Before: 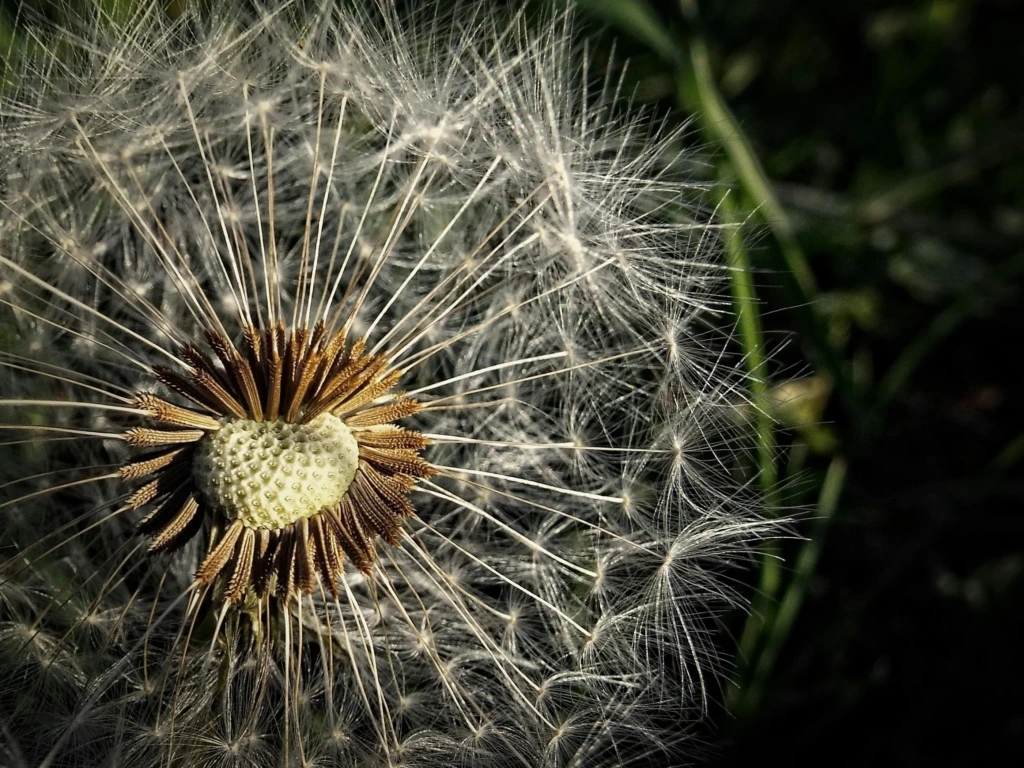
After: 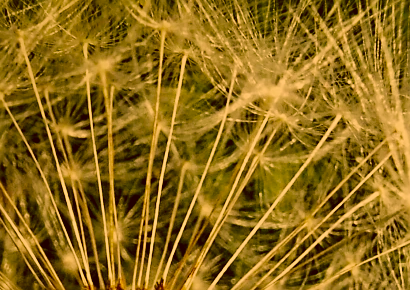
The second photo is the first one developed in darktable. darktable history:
crop: left 15.704%, top 5.462%, right 44.169%, bottom 56.734%
color correction: highlights a* 10.7, highlights b* 29.98, shadows a* 2.64, shadows b* 18.25, saturation 1.75
color zones: curves: ch1 [(0, 0.469) (0.001, 0.469) (0.12, 0.446) (0.248, 0.469) (0.5, 0.5) (0.748, 0.5) (0.999, 0.469) (1, 0.469)]
filmic rgb: black relative exposure -7.65 EV, white relative exposure 4.56 EV, hardness 3.61, preserve chrominance no, color science v4 (2020), type of noise poissonian
sharpen: on, module defaults
velvia: on, module defaults
